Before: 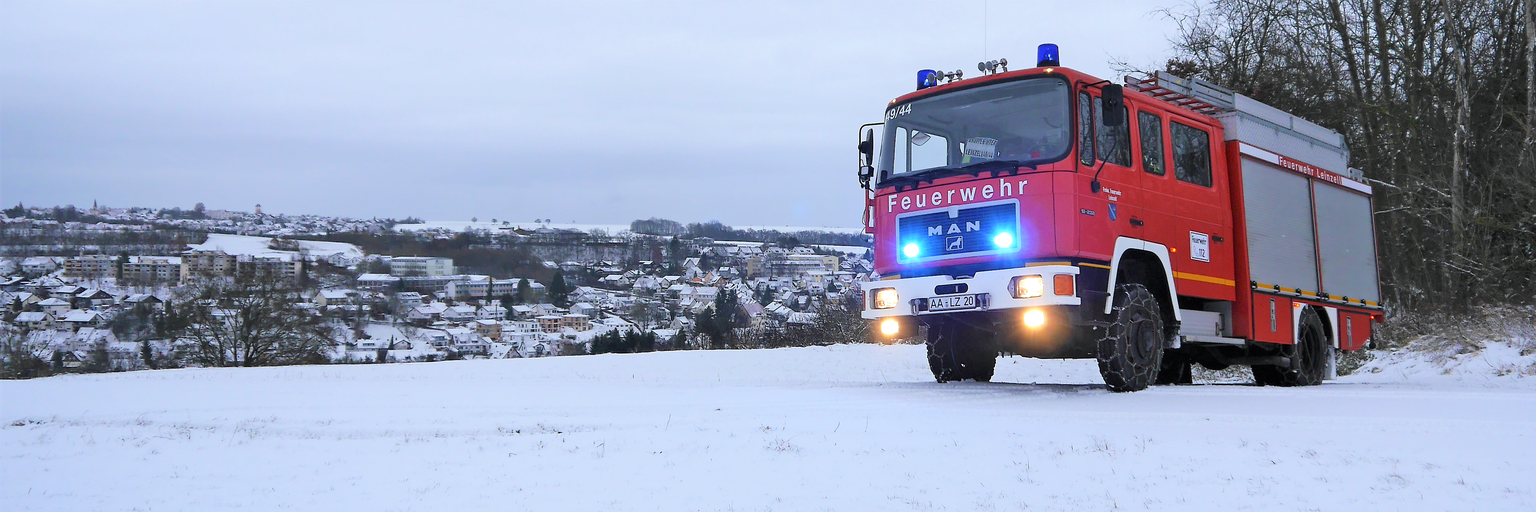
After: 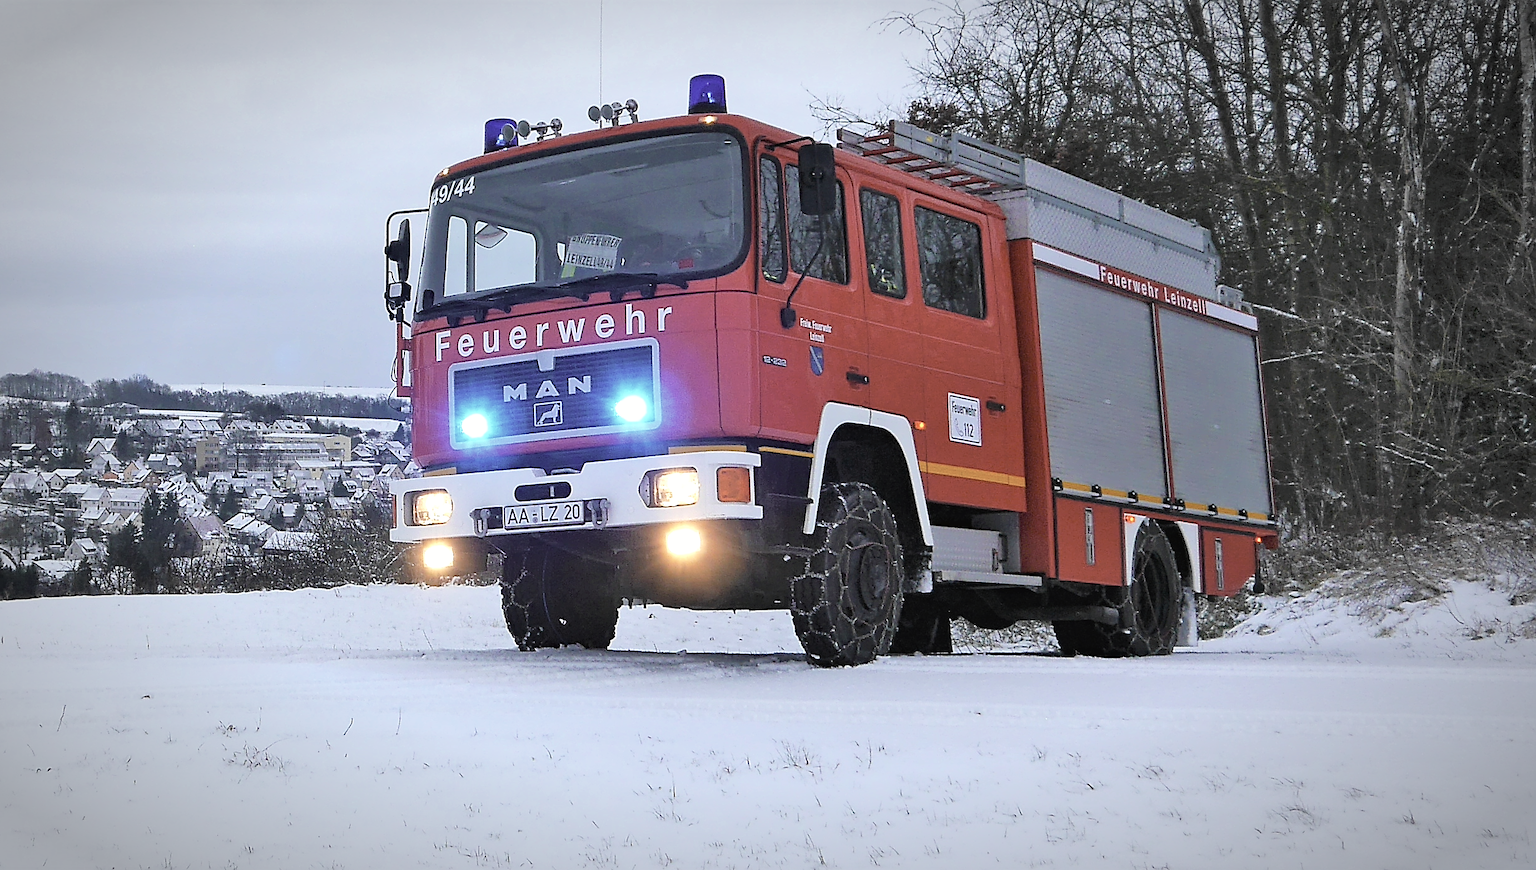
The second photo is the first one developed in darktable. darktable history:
crop: left 41.161%
haze removal: compatibility mode true, adaptive false
sharpen: on, module defaults
vignetting: automatic ratio true
exposure: exposure 0.2 EV, compensate highlight preservation false
contrast brightness saturation: contrast -0.049, saturation -0.392
shadows and highlights: shadows 36.81, highlights -27.57, soften with gaussian
